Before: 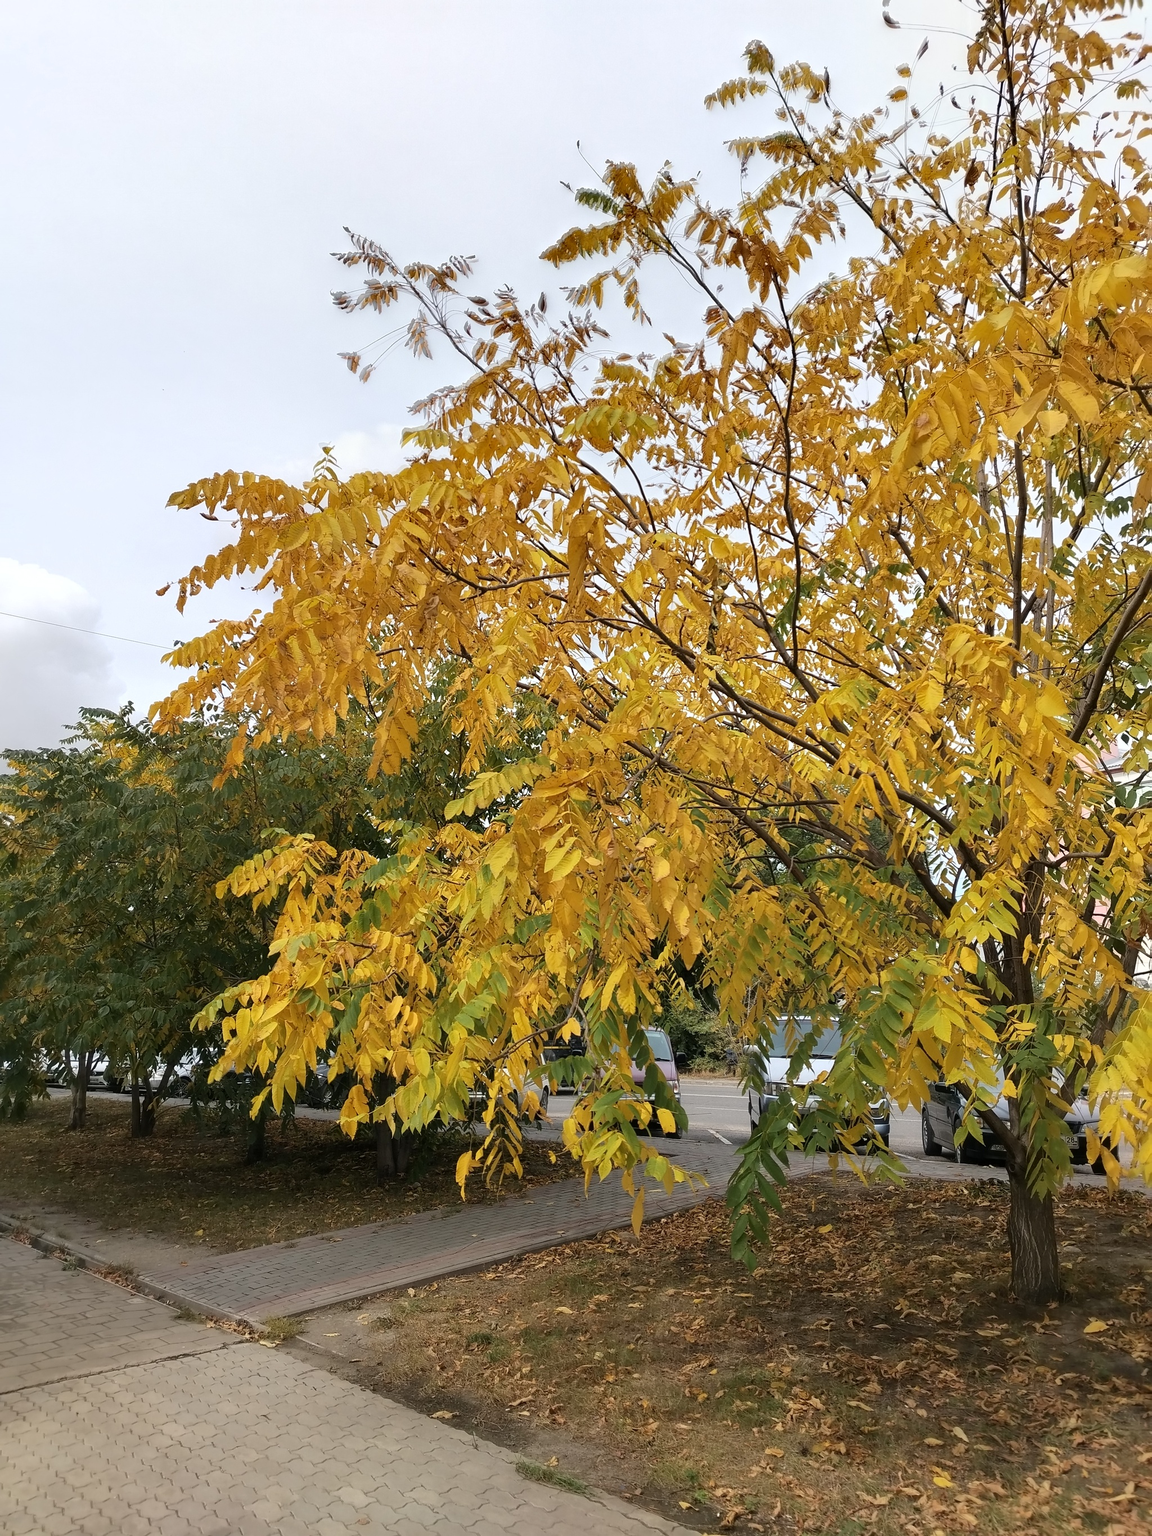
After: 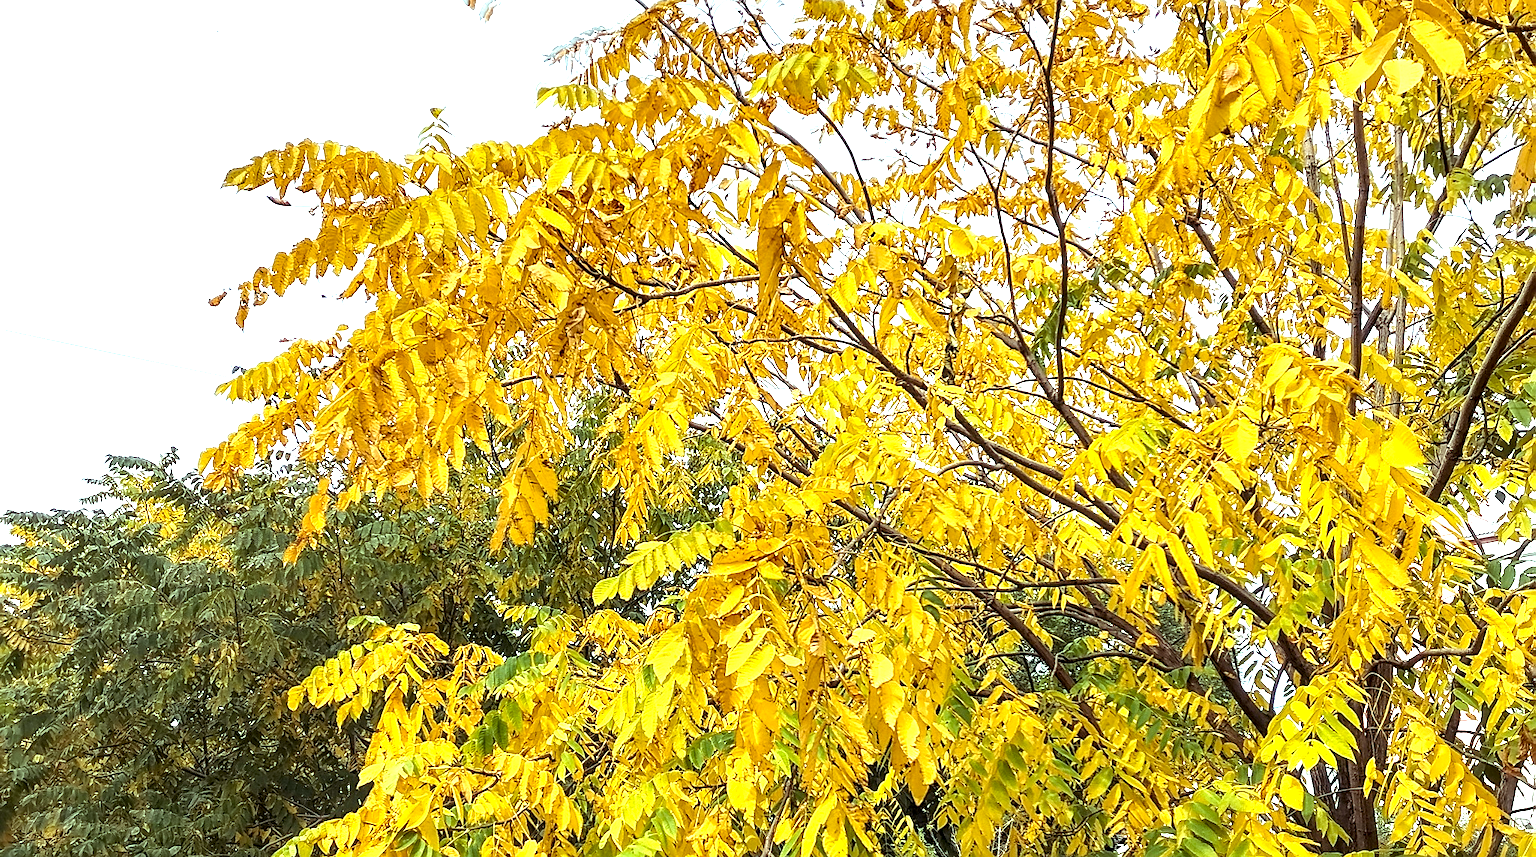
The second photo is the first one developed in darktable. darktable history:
exposure: black level correction 0, exposure 0.95 EV, compensate exposure bias true, compensate highlight preservation false
sharpen: on, module defaults
local contrast: detail 160%
color balance rgb: shadows lift › luminance 0.49%, shadows lift › chroma 6.83%, shadows lift › hue 300.29°, power › hue 208.98°, highlights gain › luminance 20.24%, highlights gain › chroma 2.73%, highlights gain › hue 173.85°, perceptual saturation grading › global saturation 18.05%
crop and rotate: top 23.84%, bottom 34.294%
